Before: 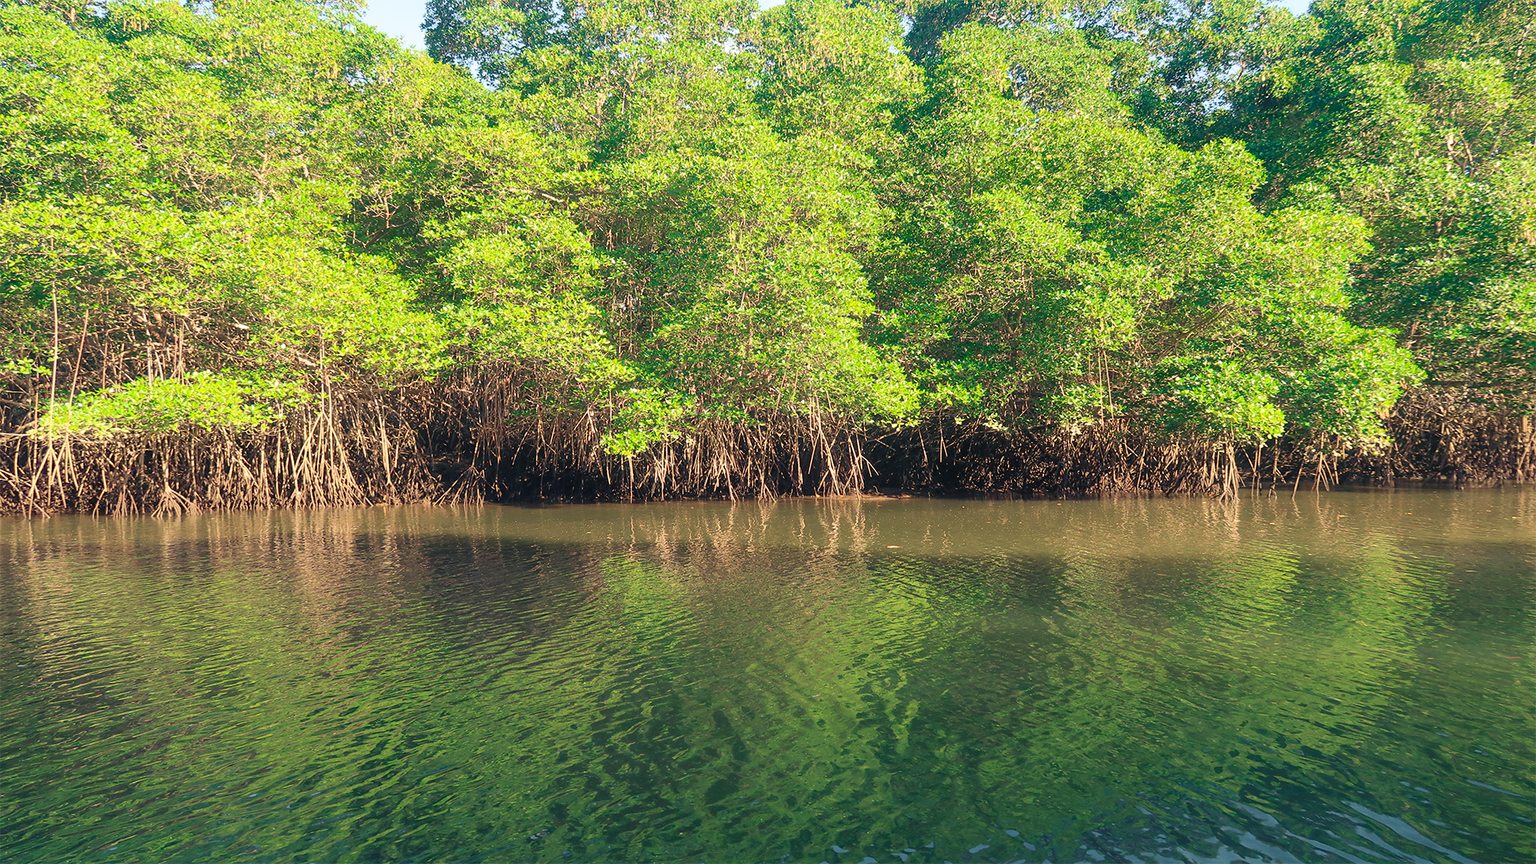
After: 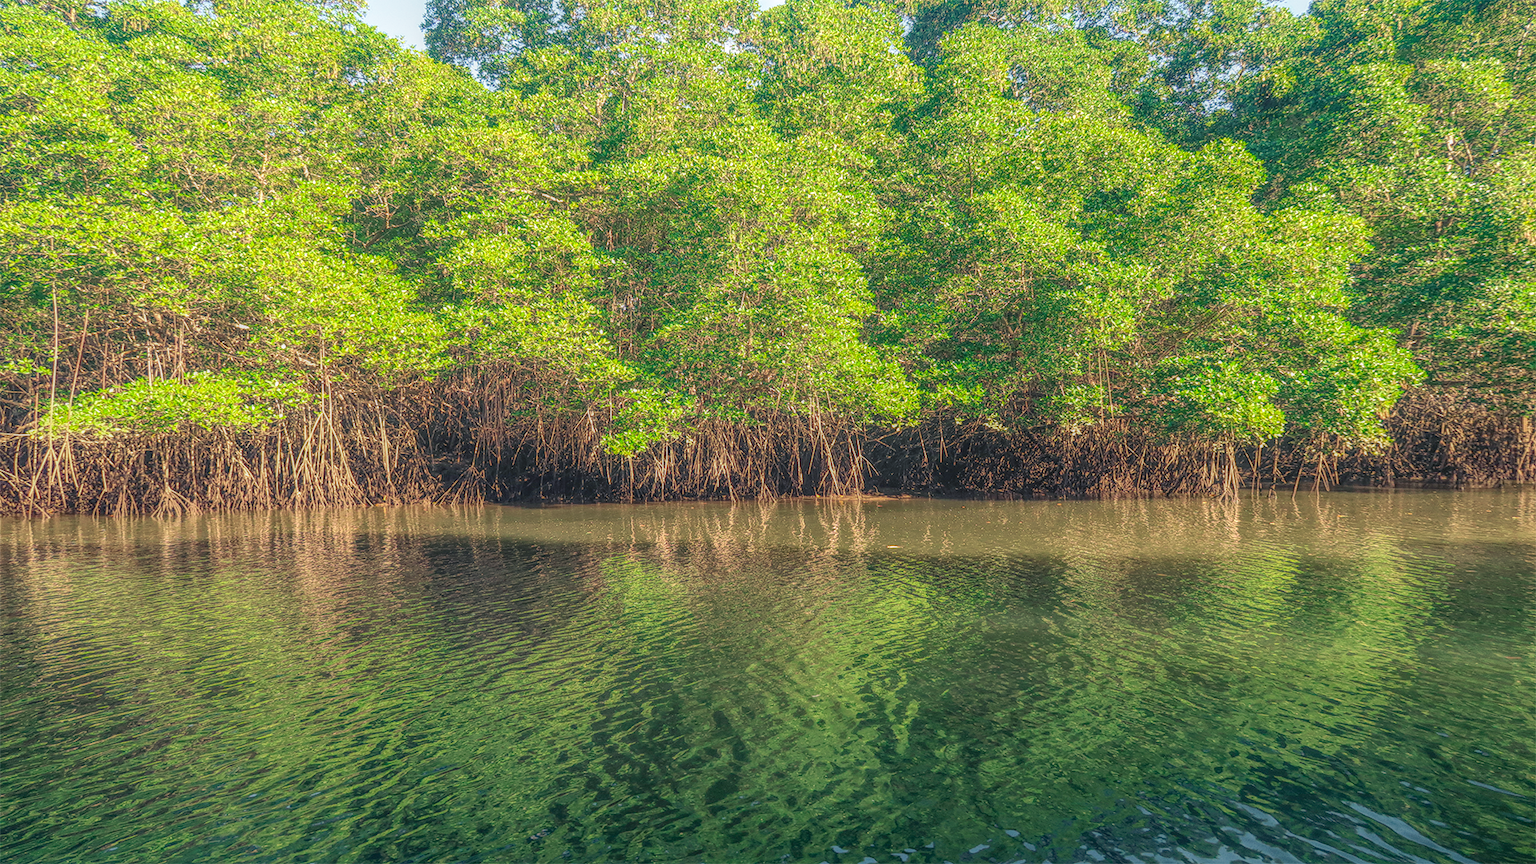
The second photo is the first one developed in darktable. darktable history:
local contrast: highlights 20%, shadows 30%, detail 201%, midtone range 0.2
